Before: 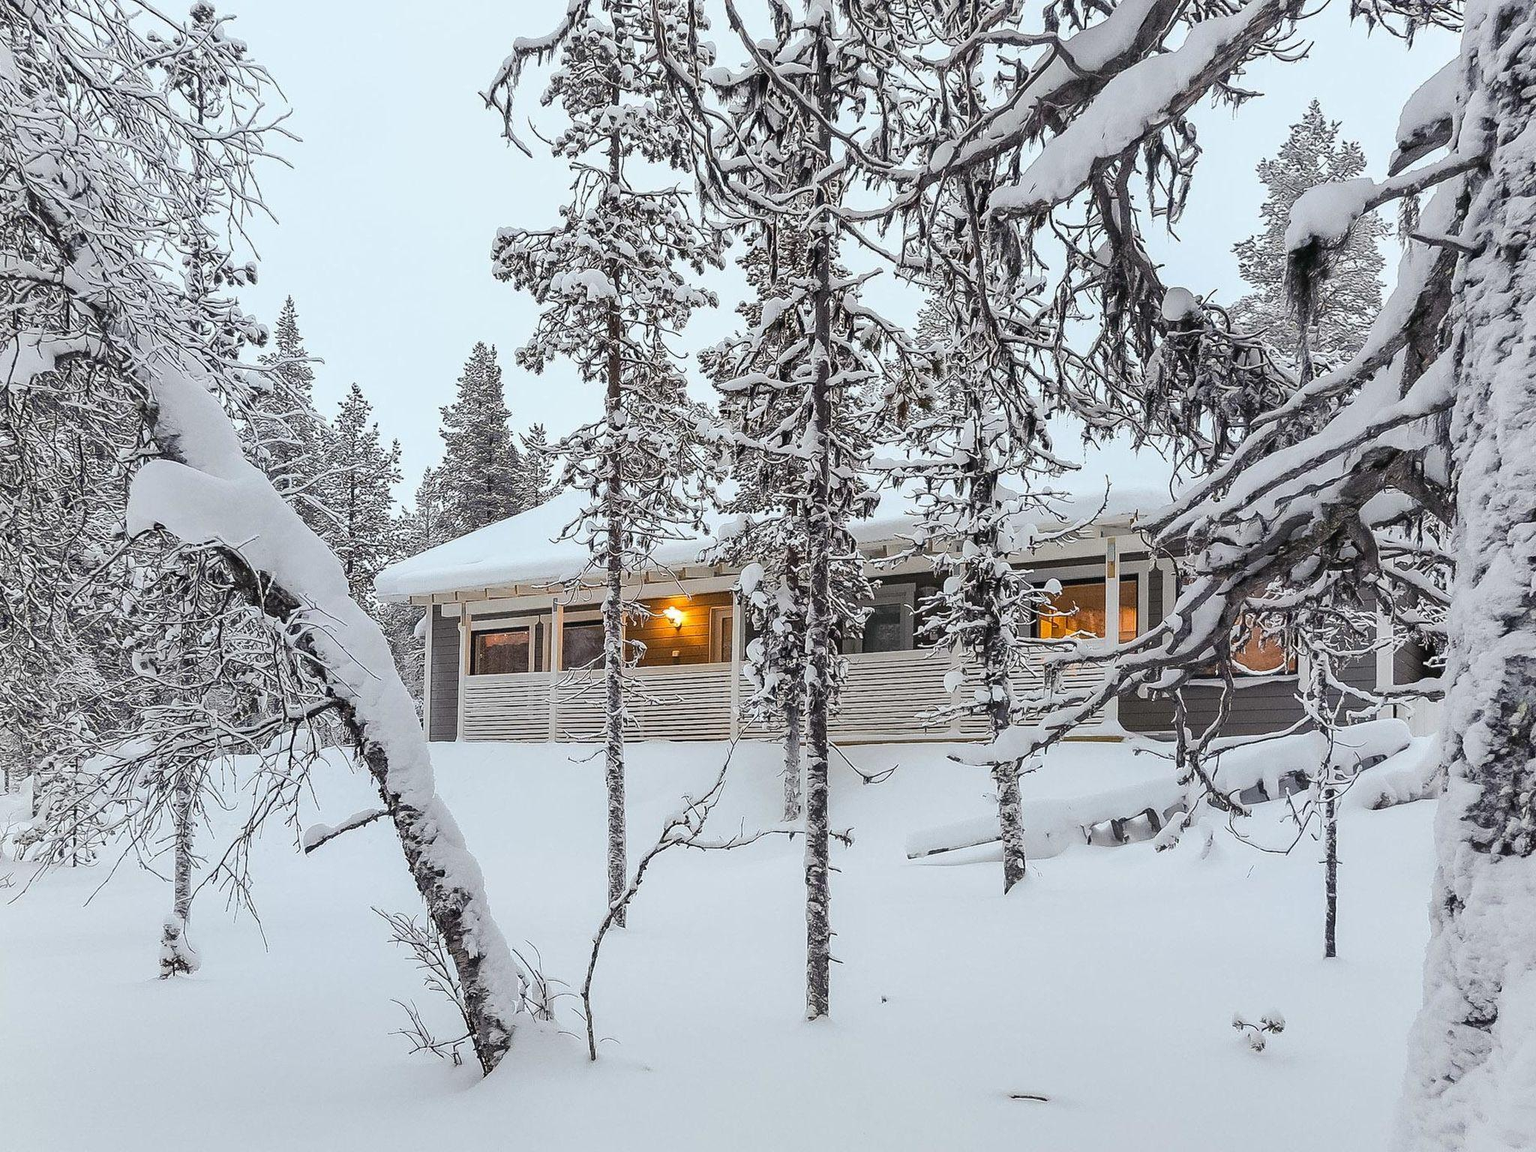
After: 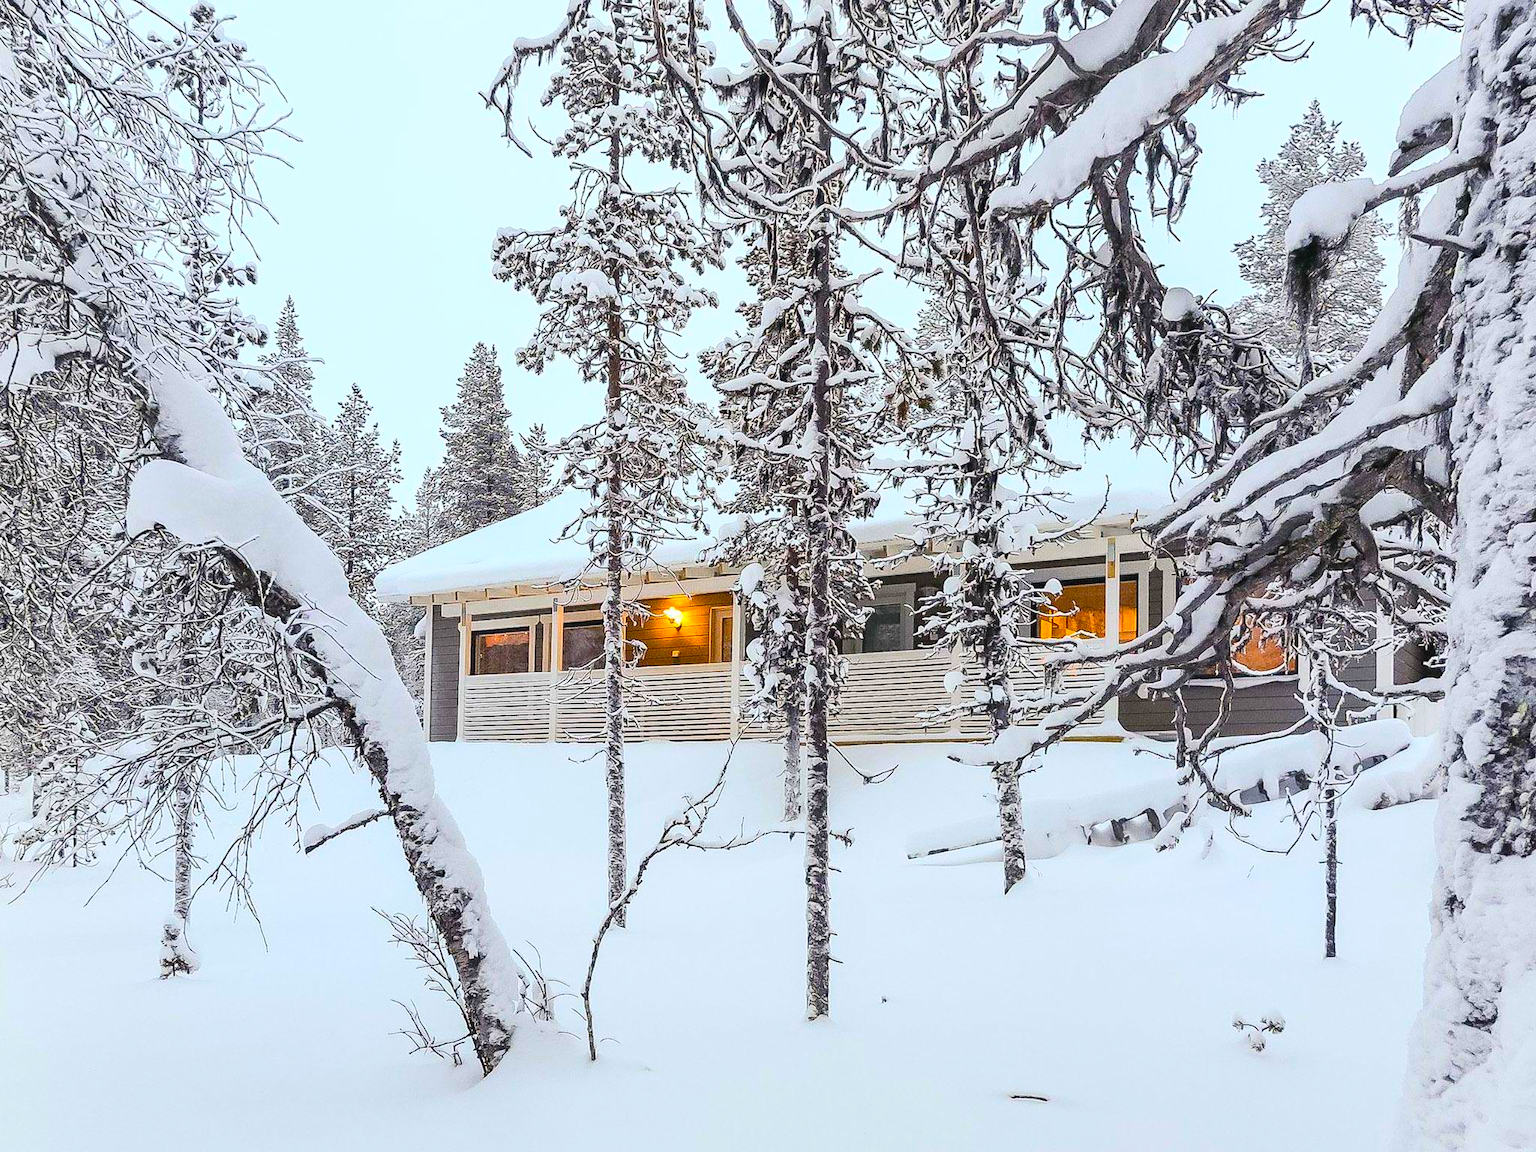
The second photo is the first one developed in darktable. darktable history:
color balance rgb: linear chroma grading › global chroma 15%, perceptual saturation grading › global saturation 30%
contrast brightness saturation: contrast 0.2, brightness 0.16, saturation 0.22
